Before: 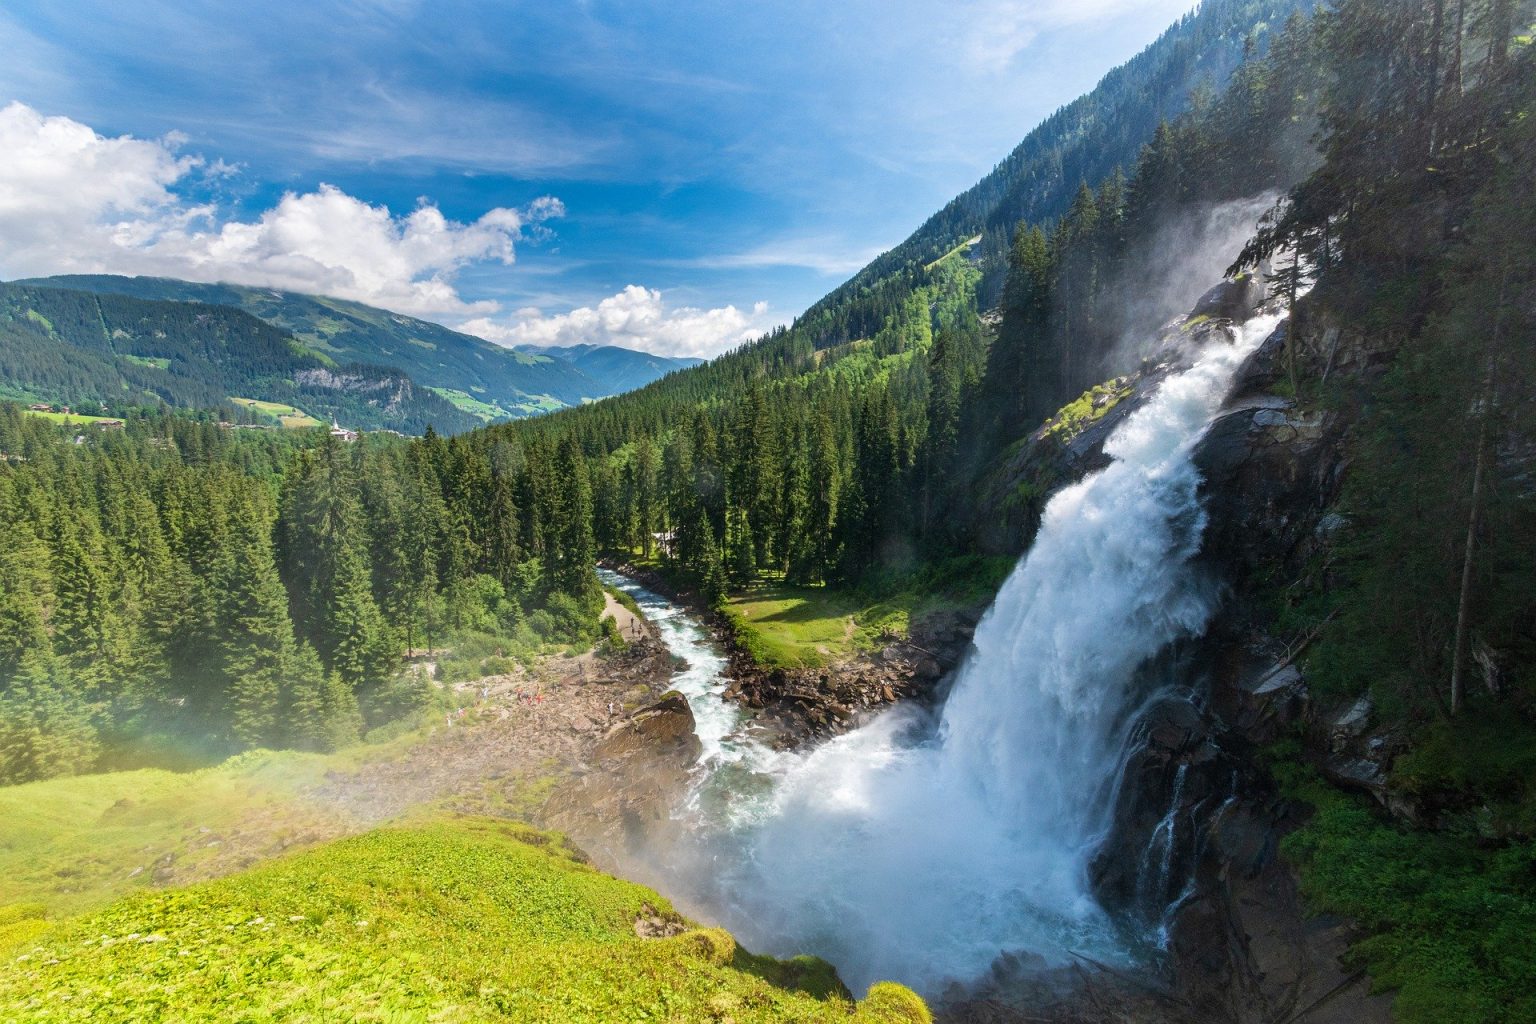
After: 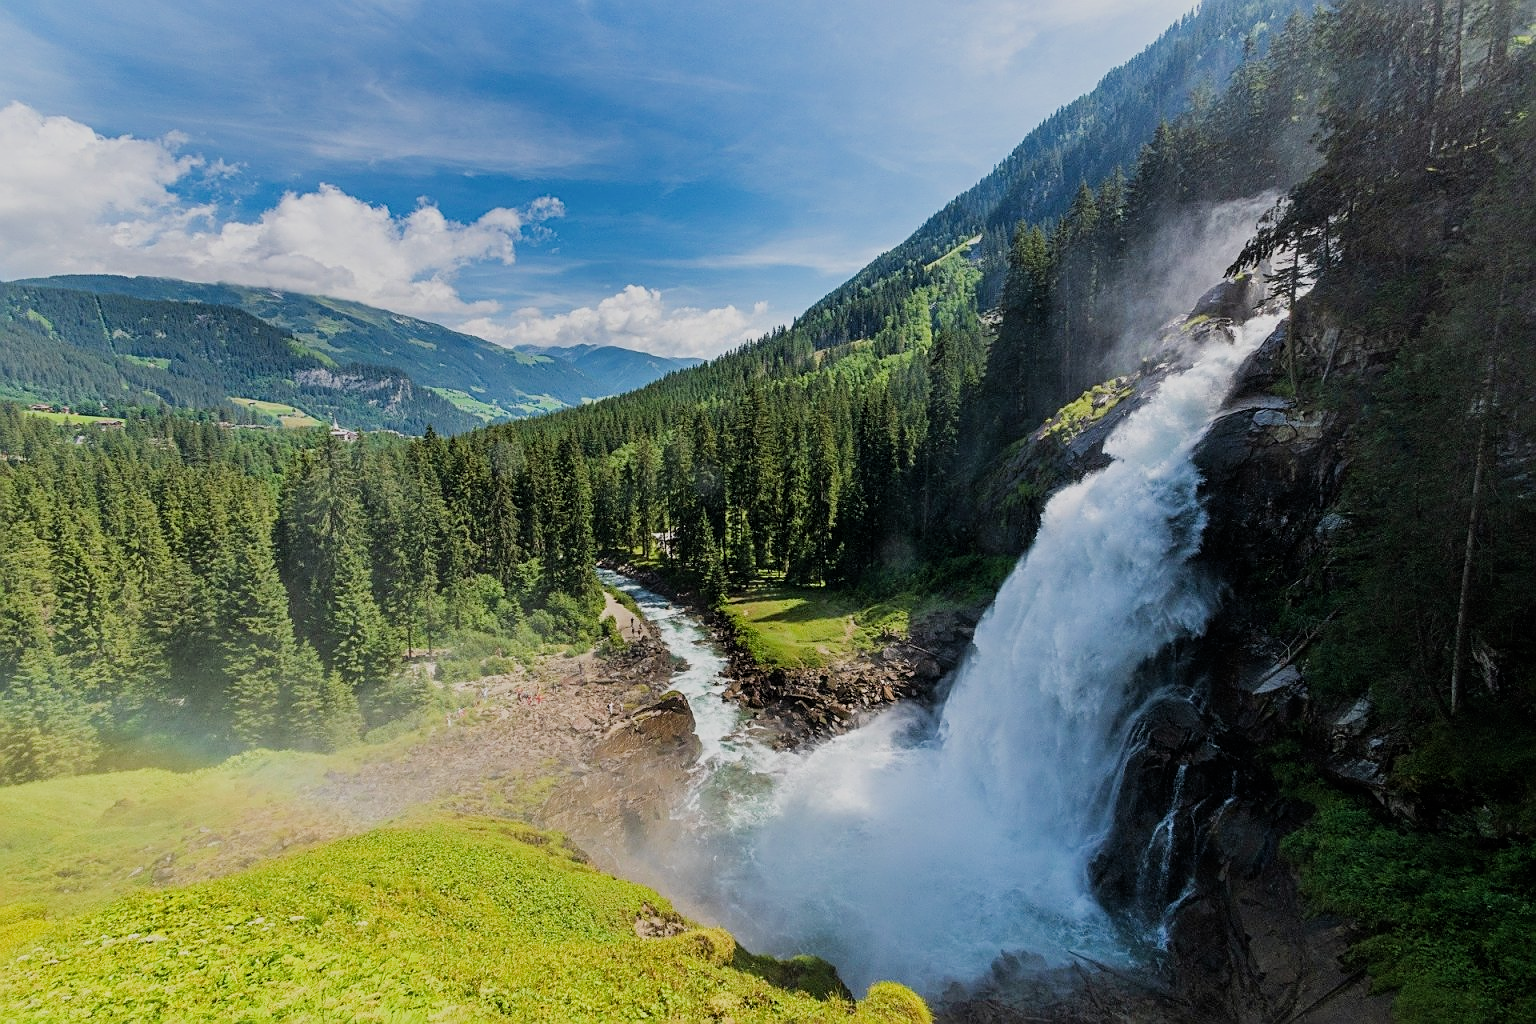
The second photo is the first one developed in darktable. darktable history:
sharpen: on, module defaults
filmic rgb: black relative exposure -7.65 EV, white relative exposure 4.56 EV, hardness 3.61, iterations of high-quality reconstruction 10
exposure: compensate exposure bias true, compensate highlight preservation false
